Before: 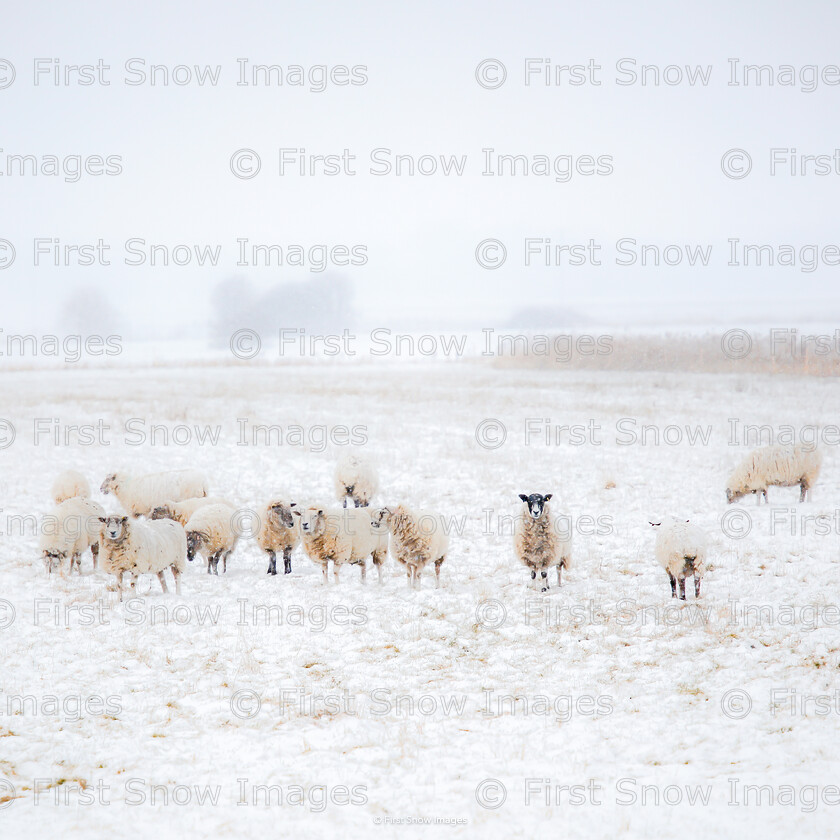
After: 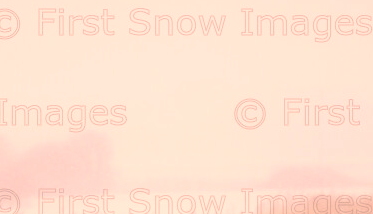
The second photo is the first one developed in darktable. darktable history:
crop: left 28.741%, top 16.782%, right 26.739%, bottom 57.673%
color correction: highlights a* 21.92, highlights b* 21.86
